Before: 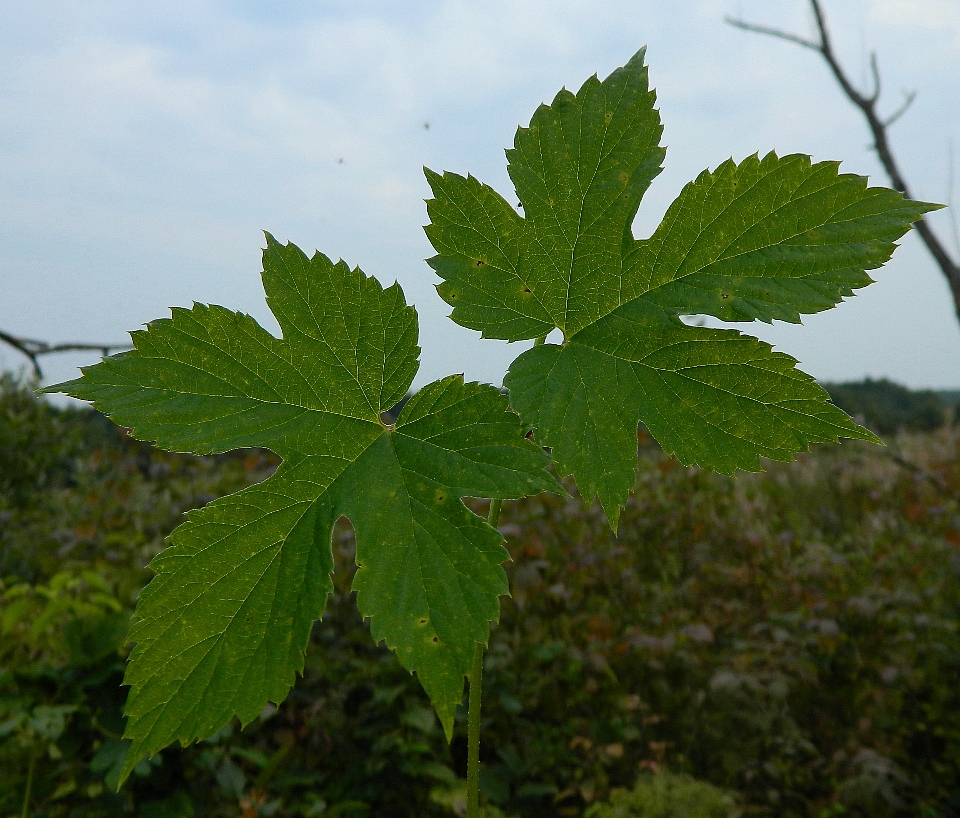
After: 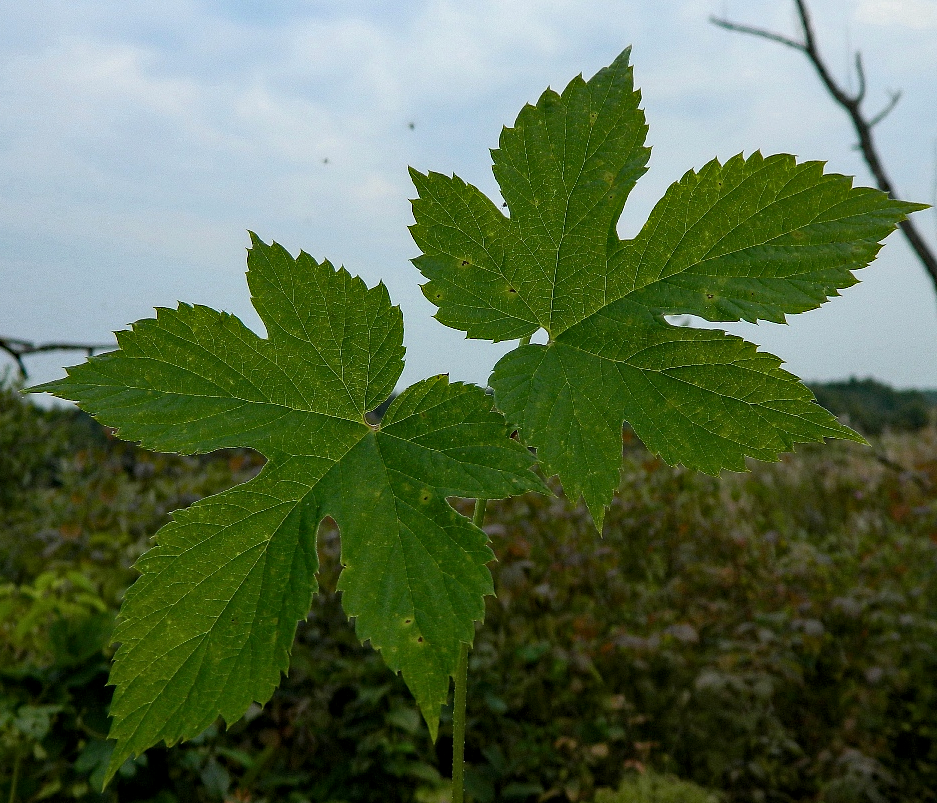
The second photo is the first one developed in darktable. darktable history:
haze removal: strength 0.303, distance 0.244, compatibility mode true, adaptive false
crop and rotate: left 1.608%, right 0.702%, bottom 1.718%
local contrast: on, module defaults
